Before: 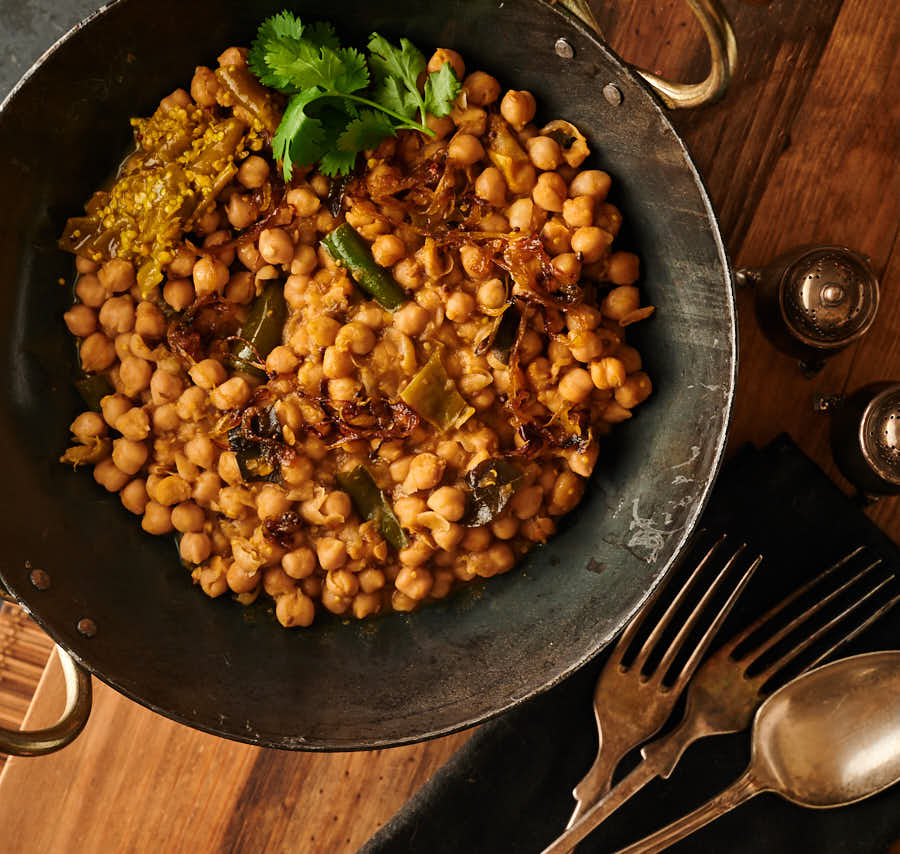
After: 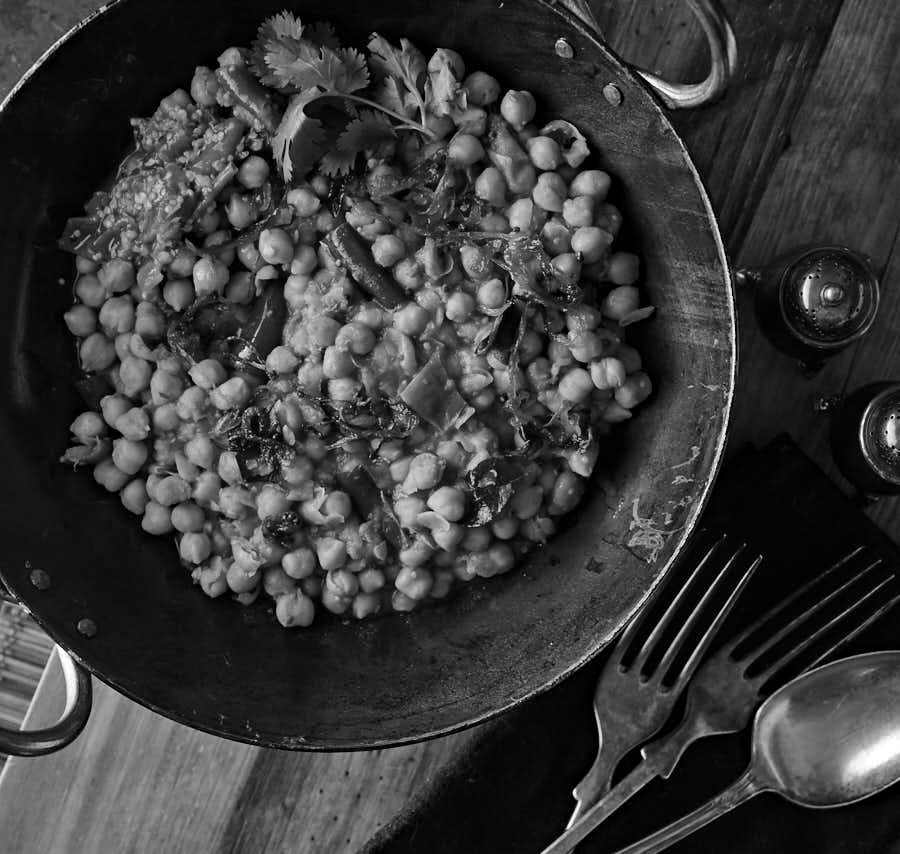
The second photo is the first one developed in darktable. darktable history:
color calibration: output gray [0.267, 0.423, 0.261, 0], gray › normalize channels true, illuminant as shot in camera, x 0.358, y 0.373, temperature 4628.91 K, gamut compression 0.028
contrast brightness saturation: contrast 0.043, saturation 0.164
haze removal: strength 0.284, distance 0.256, compatibility mode true, adaptive false
